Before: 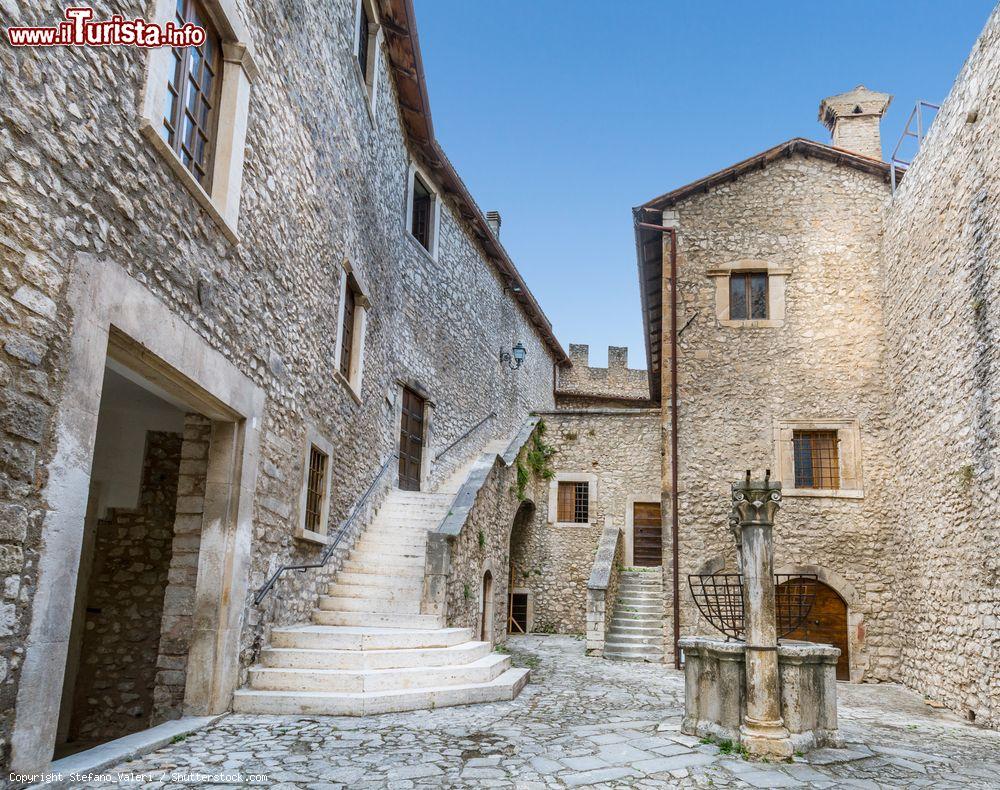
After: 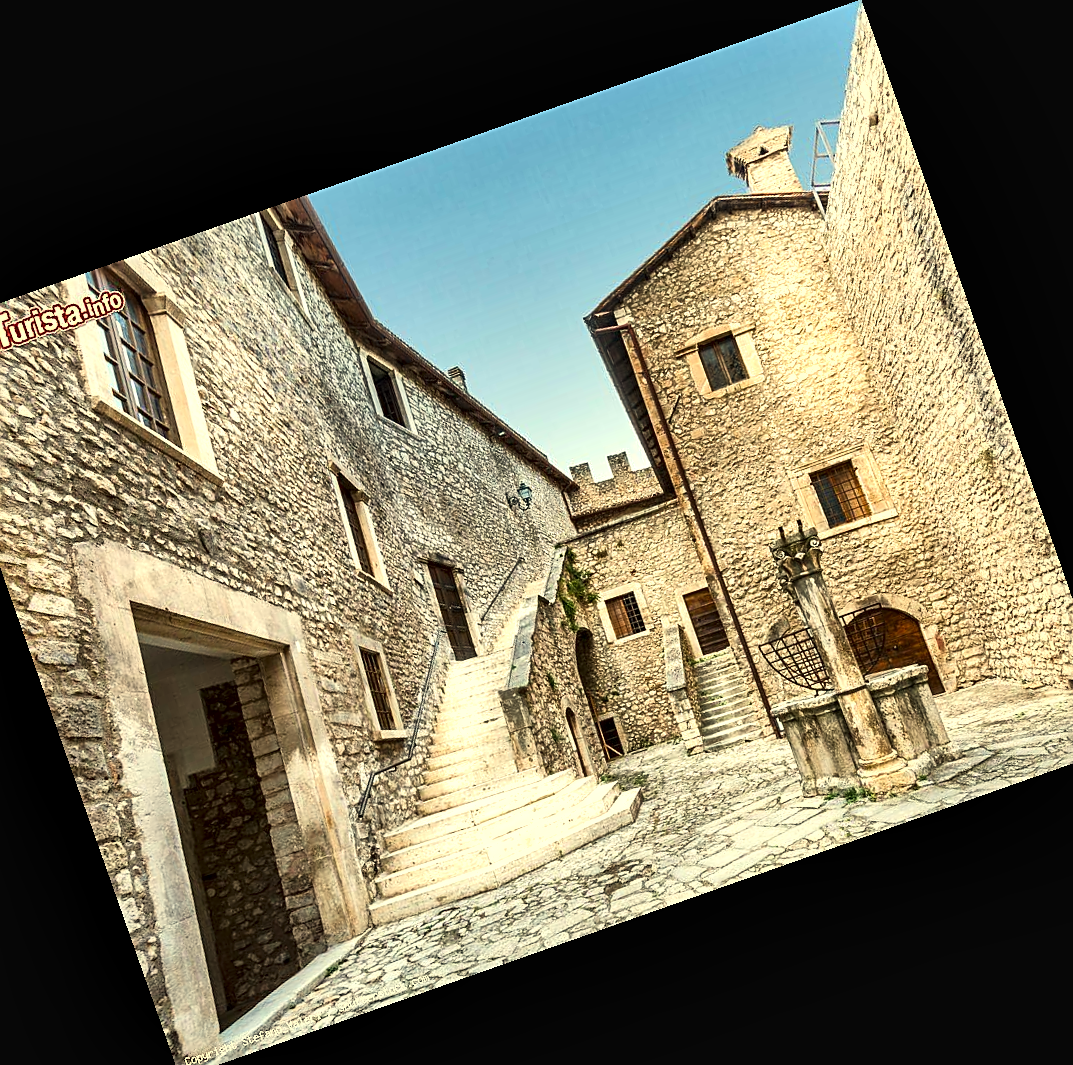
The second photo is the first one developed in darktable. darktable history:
local contrast: mode bilateral grid, contrast 25, coarseness 60, detail 151%, midtone range 0.2
white balance: red 1.08, blue 0.791
exposure: exposure 0.556 EV, compensate highlight preservation false
tone curve: curves: ch0 [(0.016, 0.011) (0.204, 0.146) (0.515, 0.476) (0.78, 0.795) (1, 0.981)], color space Lab, linked channels, preserve colors none
crop and rotate: angle 19.43°, left 6.812%, right 4.125%, bottom 1.087%
shadows and highlights: low approximation 0.01, soften with gaussian
sharpen: on, module defaults
